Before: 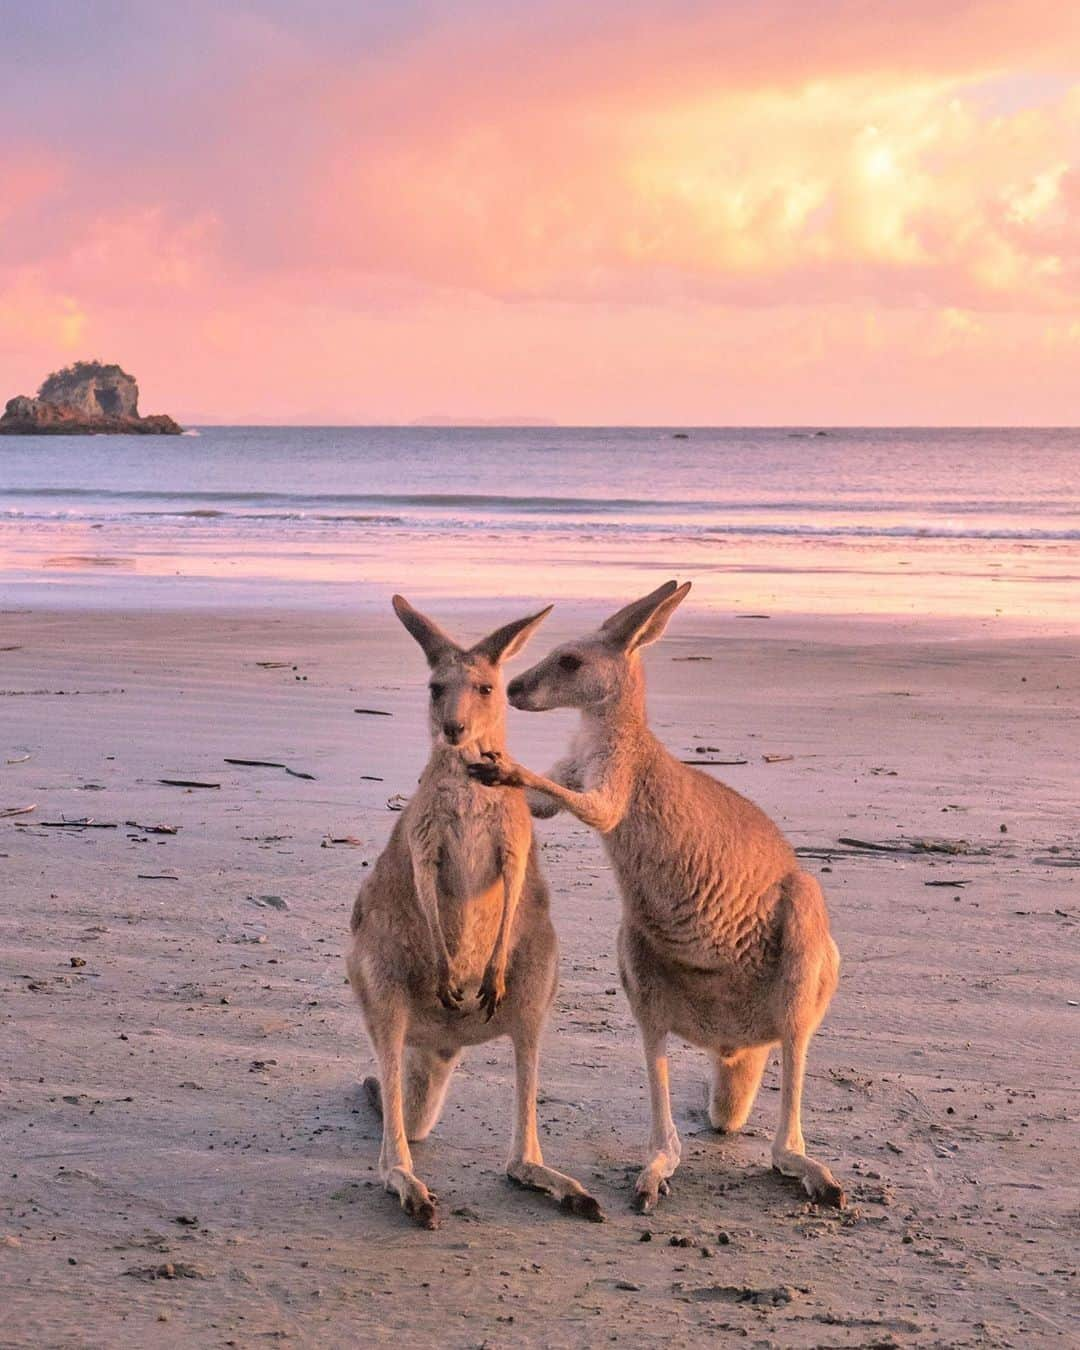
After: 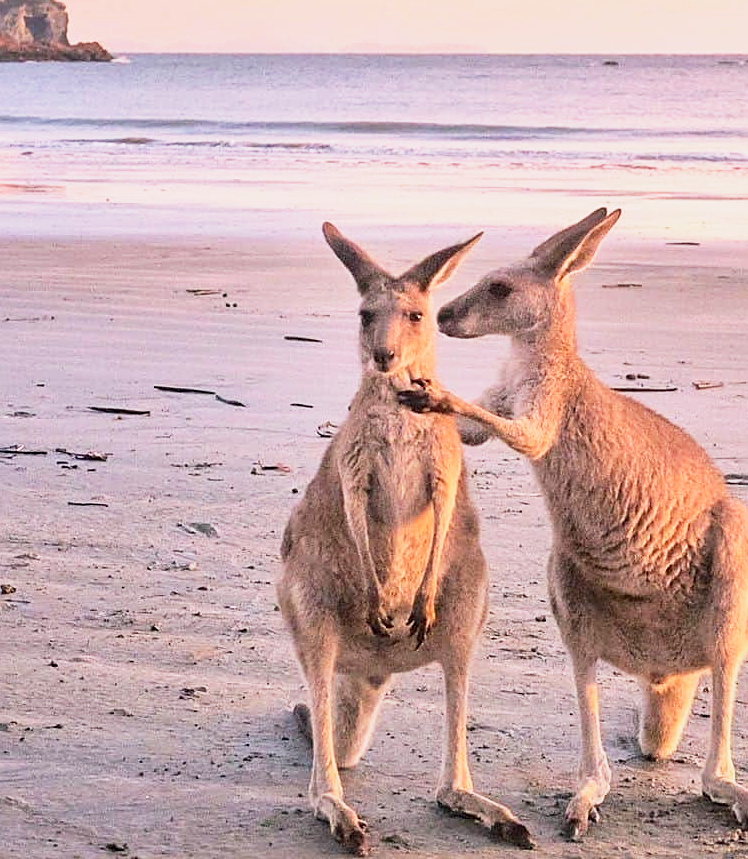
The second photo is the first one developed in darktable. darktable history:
sharpen: on, module defaults
base curve: curves: ch0 [(0, 0) (0.088, 0.125) (0.176, 0.251) (0.354, 0.501) (0.613, 0.749) (1, 0.877)], preserve colors none
crop: left 6.488%, top 27.668%, right 24.183%, bottom 8.656%
exposure: exposure 0.258 EV, compensate highlight preservation false
